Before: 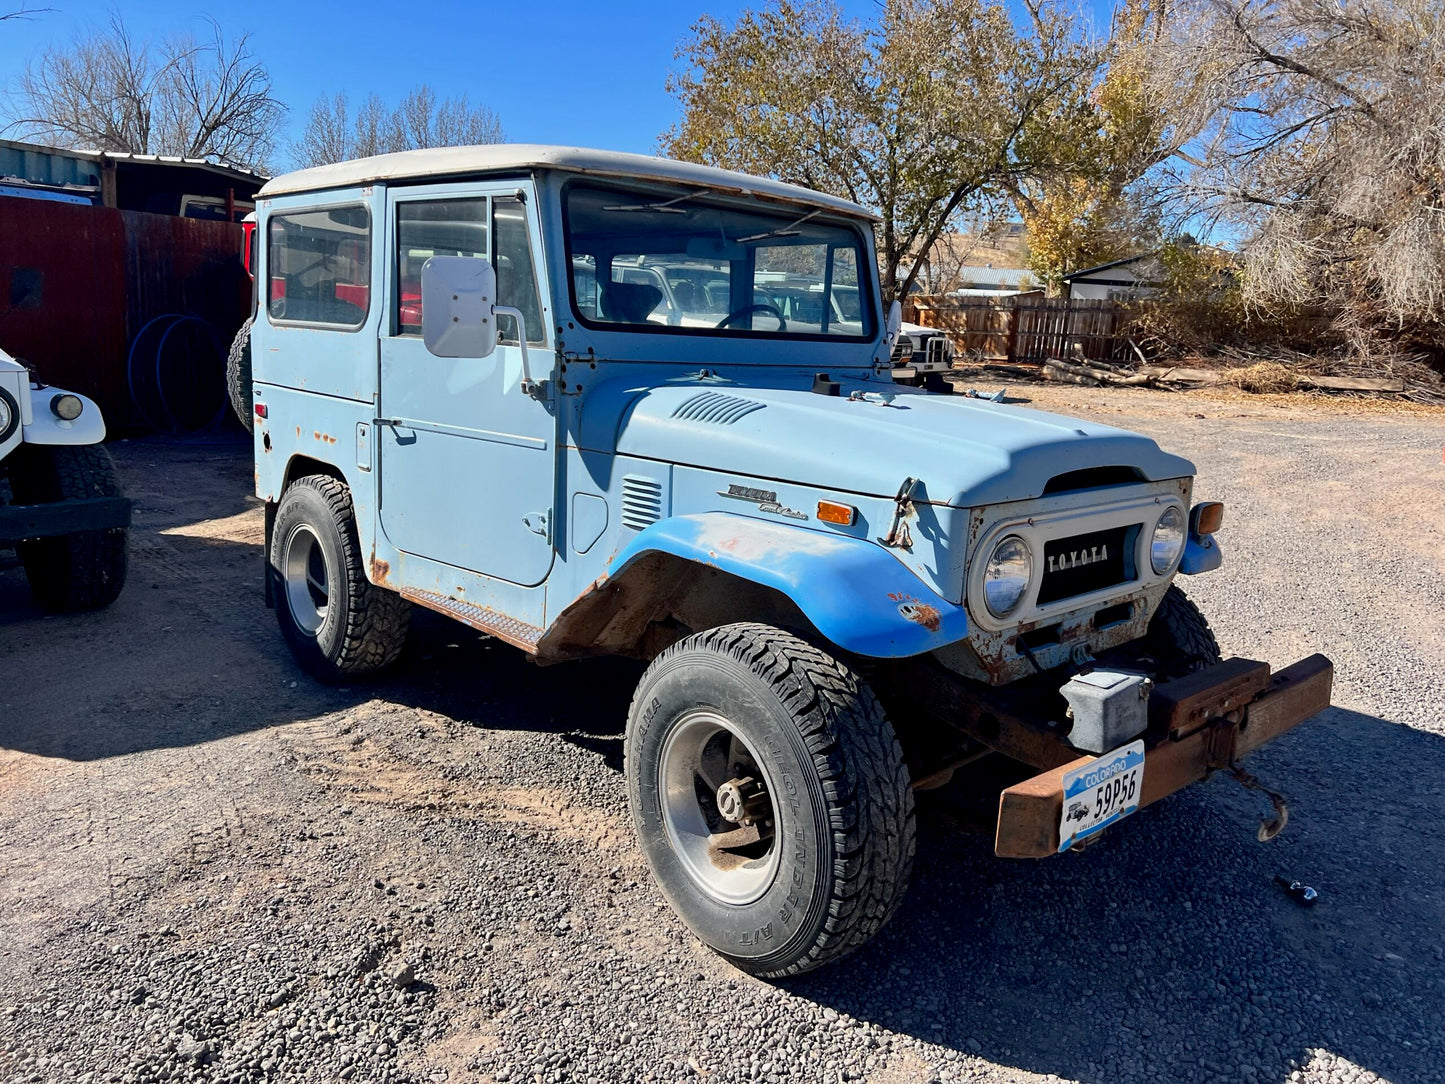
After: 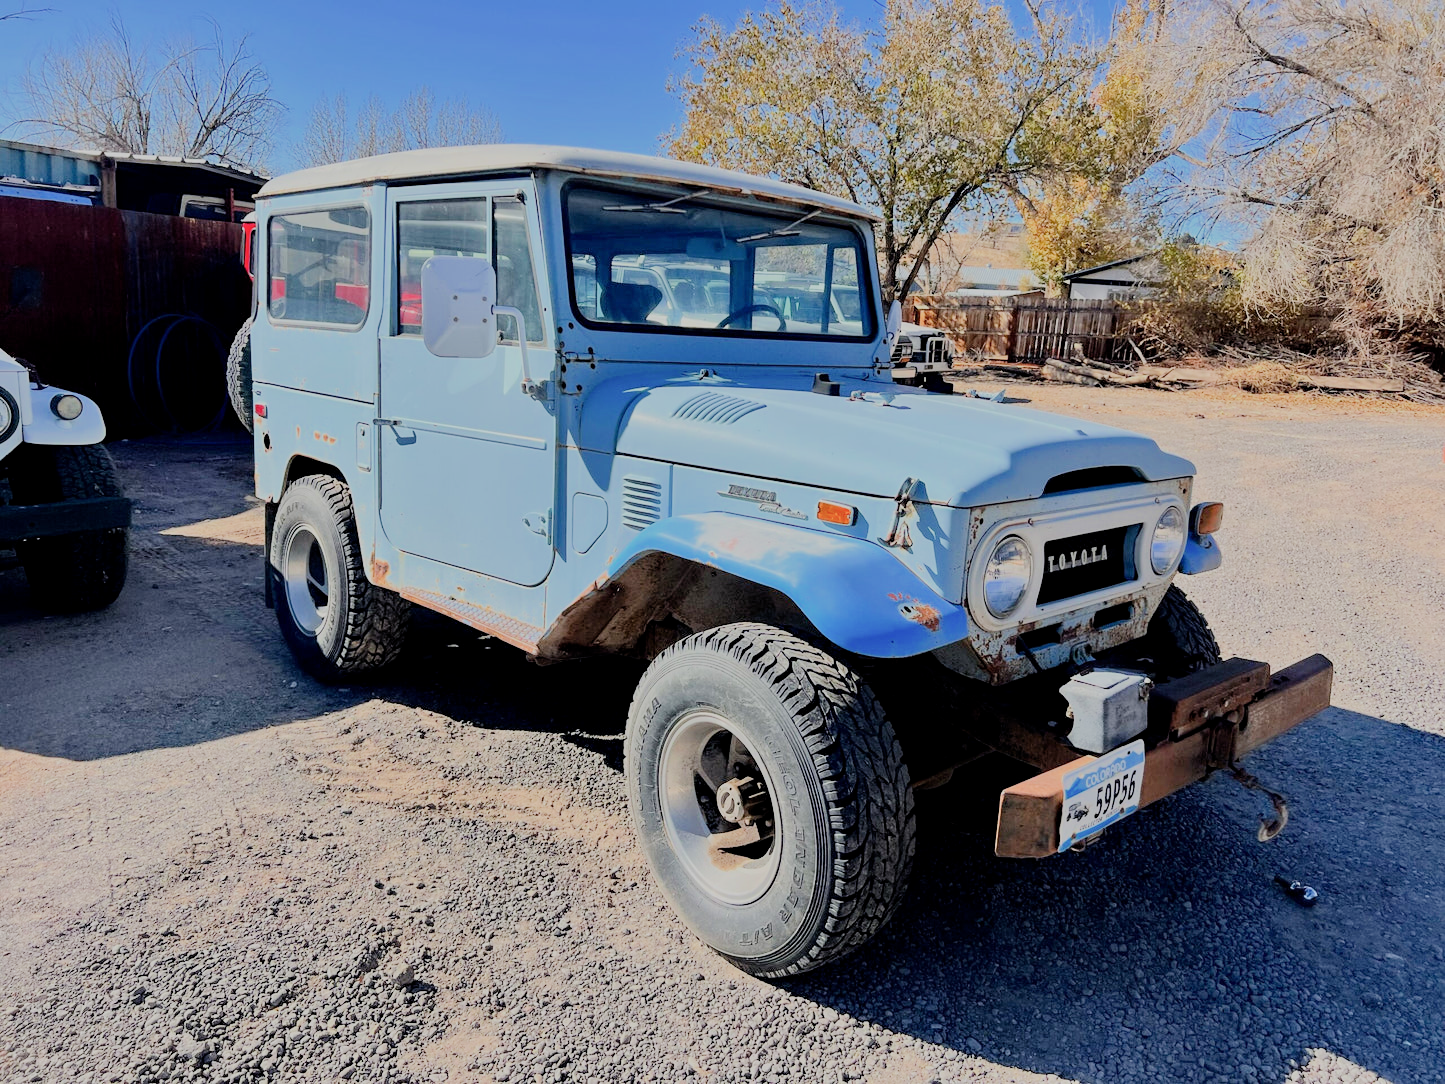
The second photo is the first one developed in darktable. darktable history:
tone equalizer: -7 EV 0.162 EV, -6 EV 0.617 EV, -5 EV 1.18 EV, -4 EV 1.32 EV, -3 EV 1.18 EV, -2 EV 0.6 EV, -1 EV 0.149 EV, edges refinement/feathering 500, mask exposure compensation -1.57 EV, preserve details guided filter
exposure: exposure -0.019 EV, compensate highlight preservation false
filmic rgb: black relative exposure -8.86 EV, white relative exposure 4.99 EV, target black luminance 0%, hardness 3.78, latitude 66.41%, contrast 0.819, highlights saturation mix 10.99%, shadows ↔ highlights balance 20.18%
